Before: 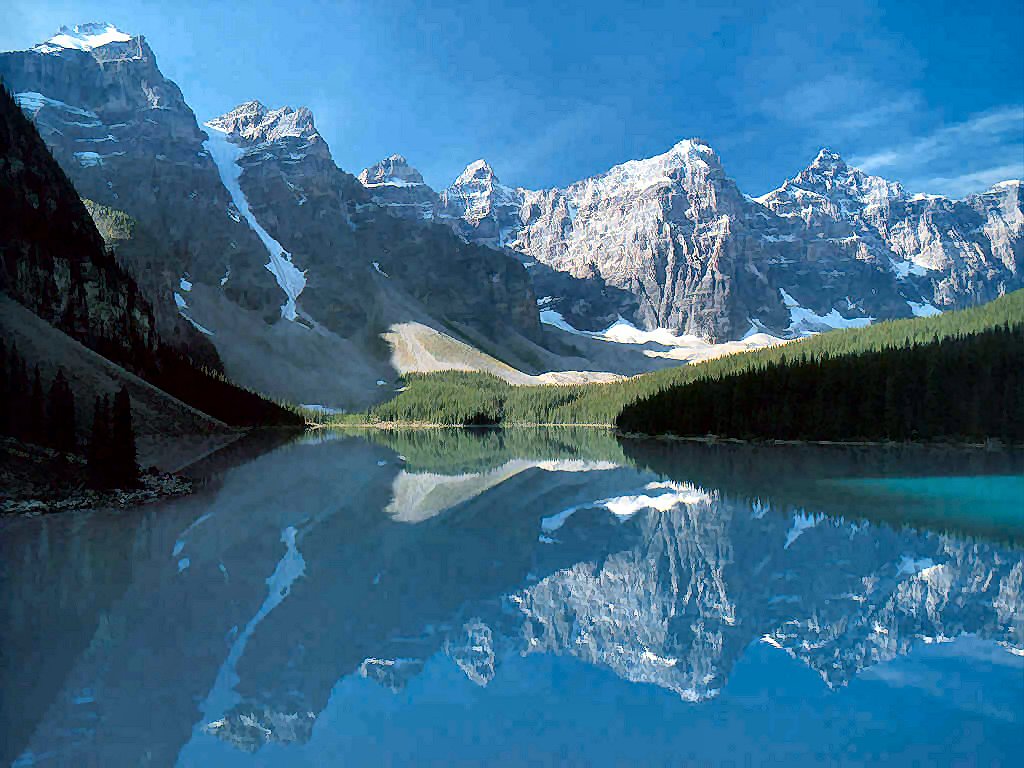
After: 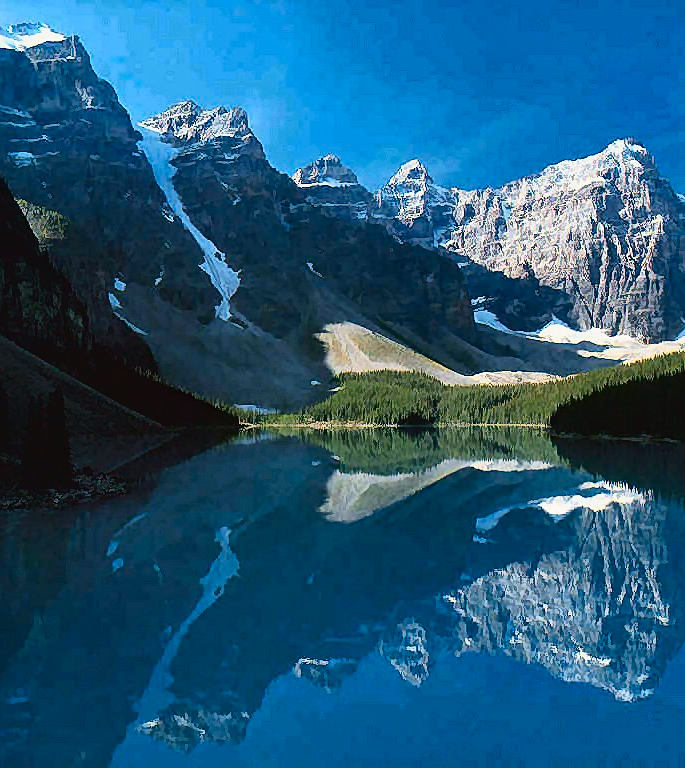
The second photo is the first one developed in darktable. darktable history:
haze removal: compatibility mode true, adaptive false
exposure: black level correction -0.013, exposure -0.188 EV, compensate highlight preservation false
sharpen: amount 0.201
crop and rotate: left 6.456%, right 26.622%
contrast brightness saturation: contrast 0.192, brightness -0.115, saturation 0.209
